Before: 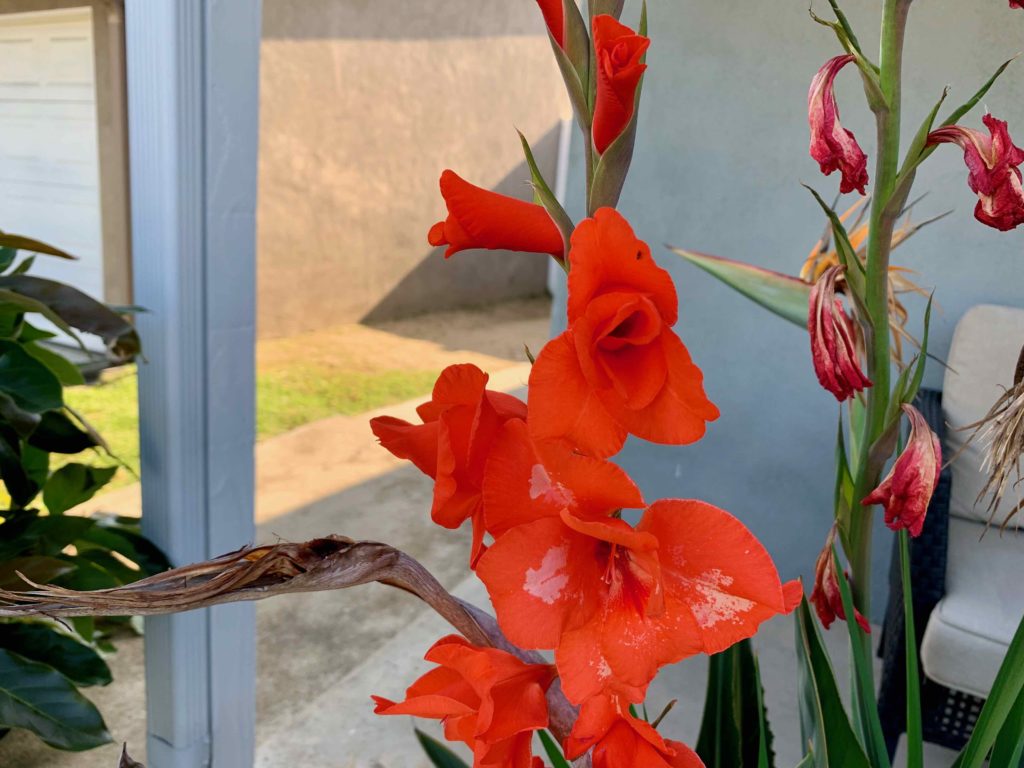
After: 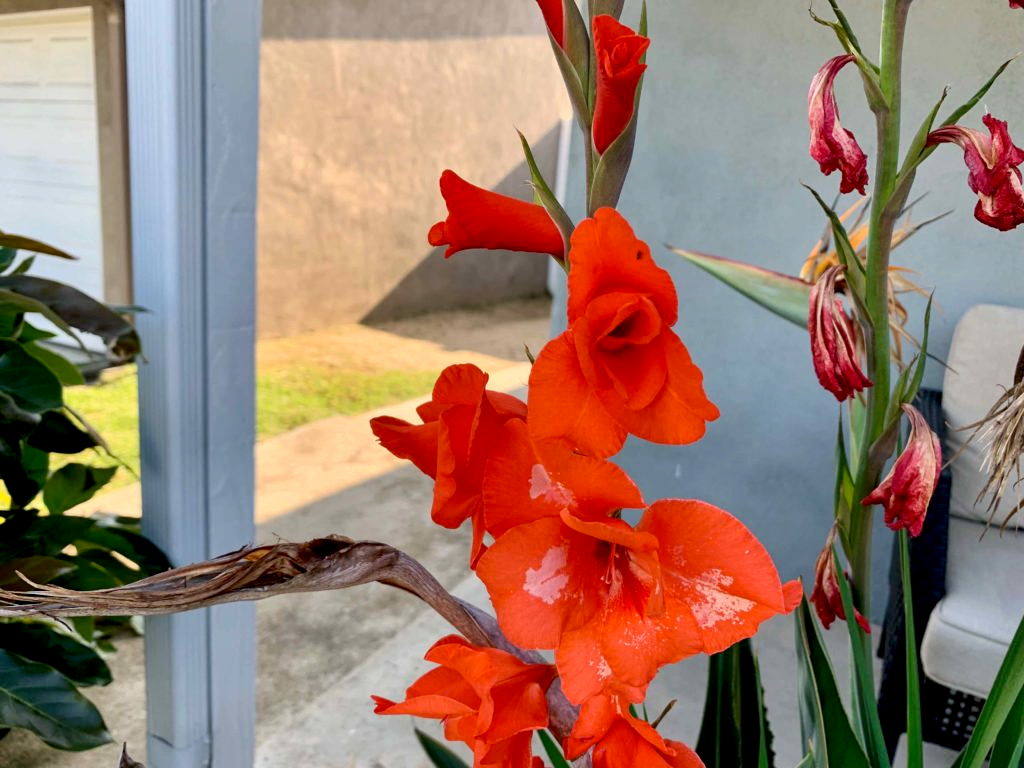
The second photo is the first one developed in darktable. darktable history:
local contrast: highlights 100%, shadows 102%, detail 120%, midtone range 0.2
shadows and highlights: soften with gaussian
tone curve: curves: ch0 [(0, 0) (0.004, 0.002) (0.02, 0.013) (0.218, 0.218) (0.664, 0.718) (0.832, 0.873) (1, 1)], color space Lab, independent channels, preserve colors none
